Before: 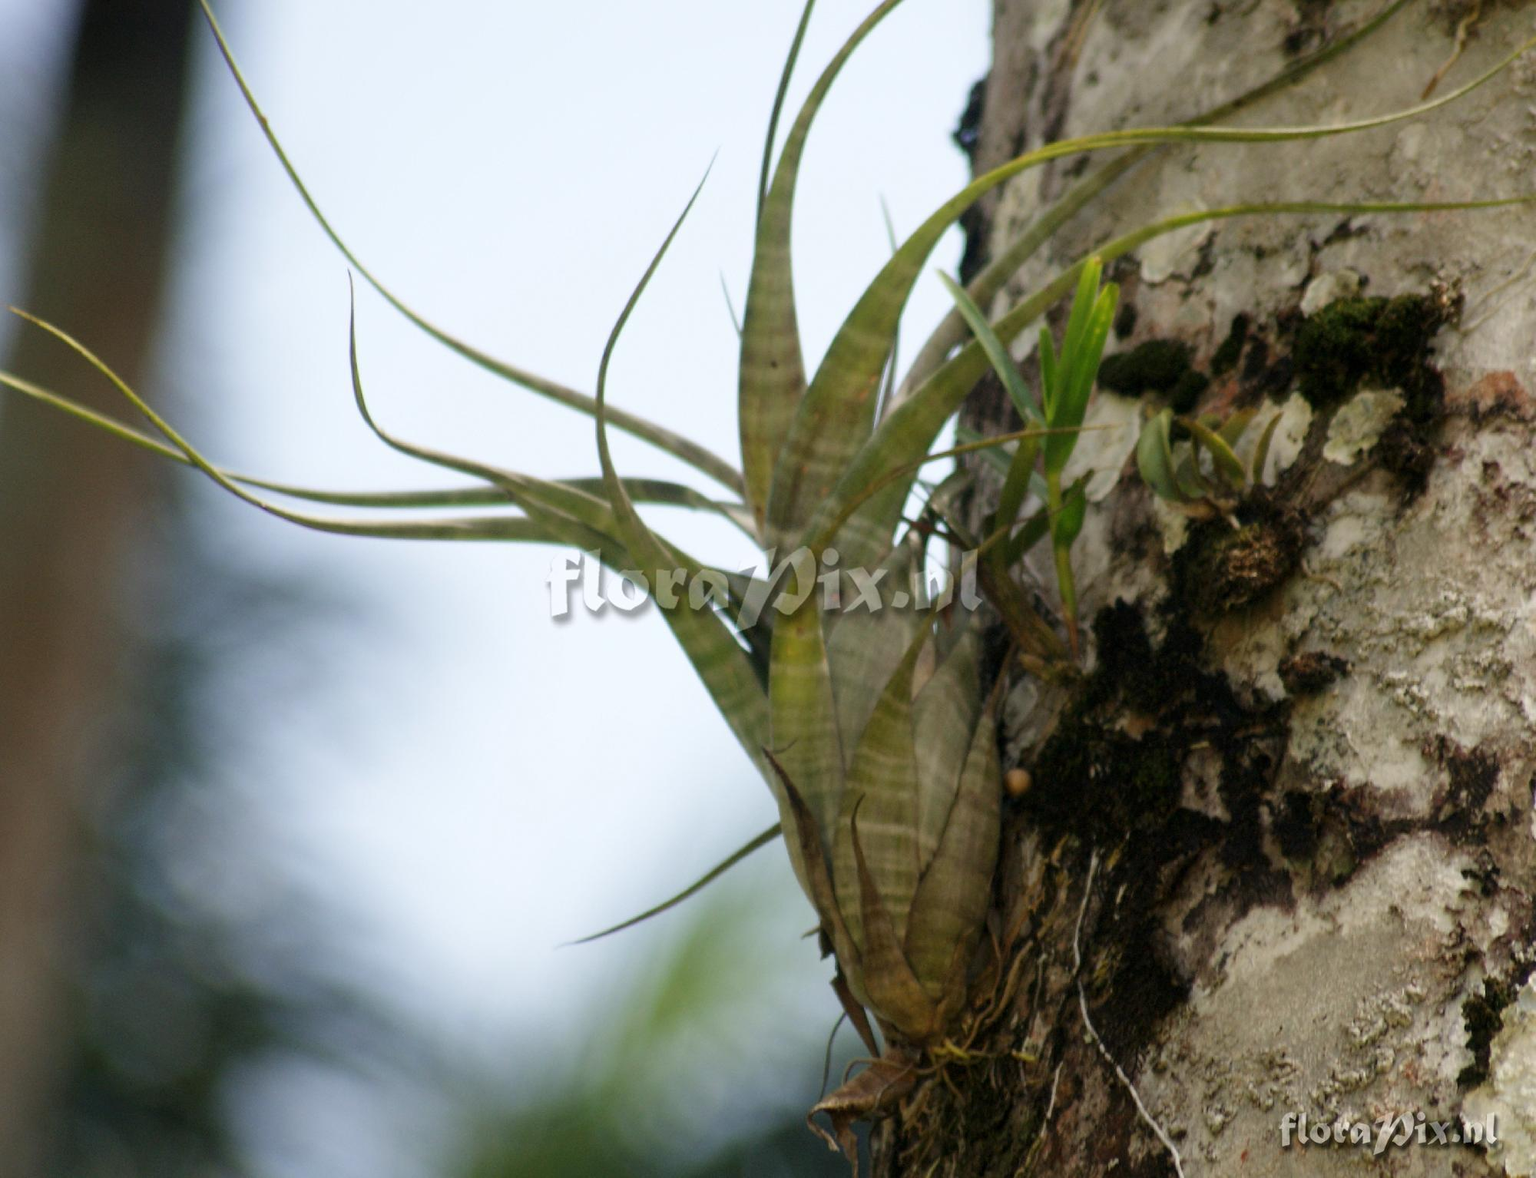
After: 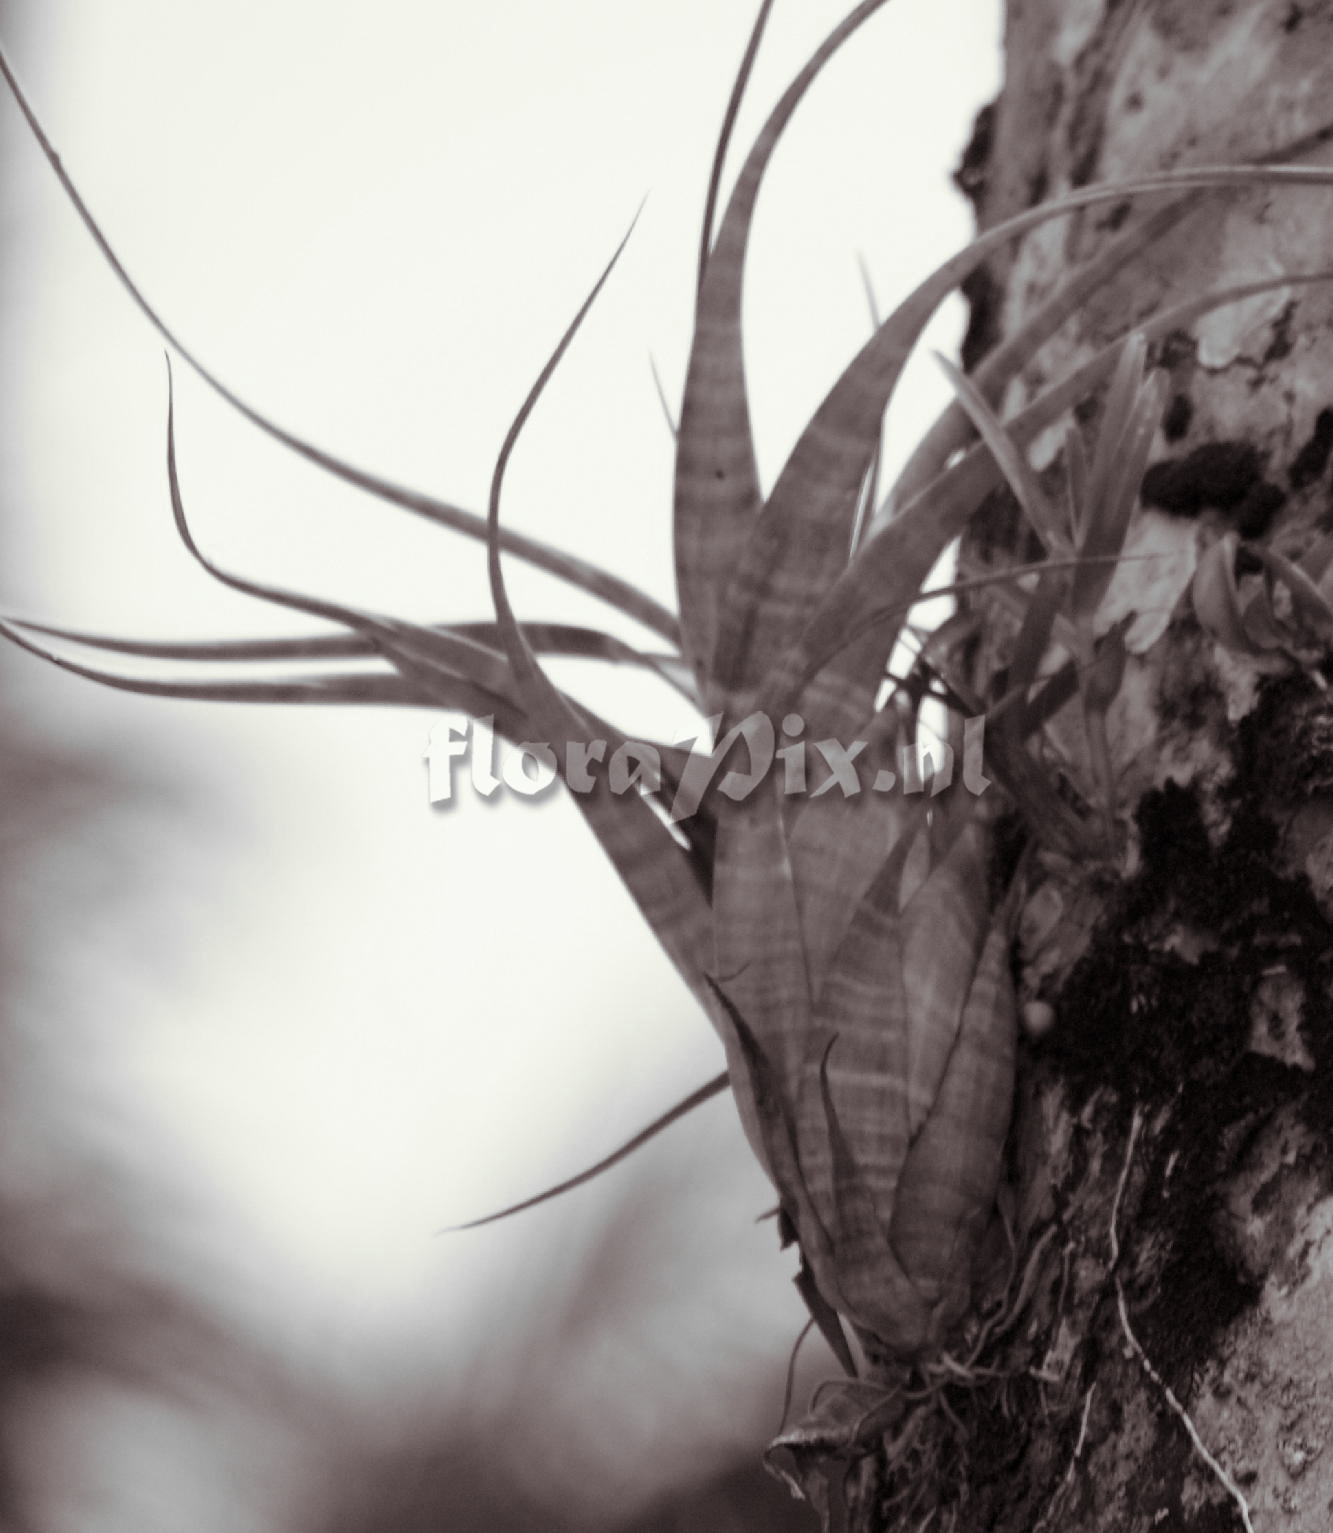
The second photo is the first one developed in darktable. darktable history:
split-toning: shadows › saturation 0.2
color balance rgb: perceptual saturation grading › global saturation 25%, global vibrance 20%
monochrome: on, module defaults
crop and rotate: left 14.436%, right 18.898%
